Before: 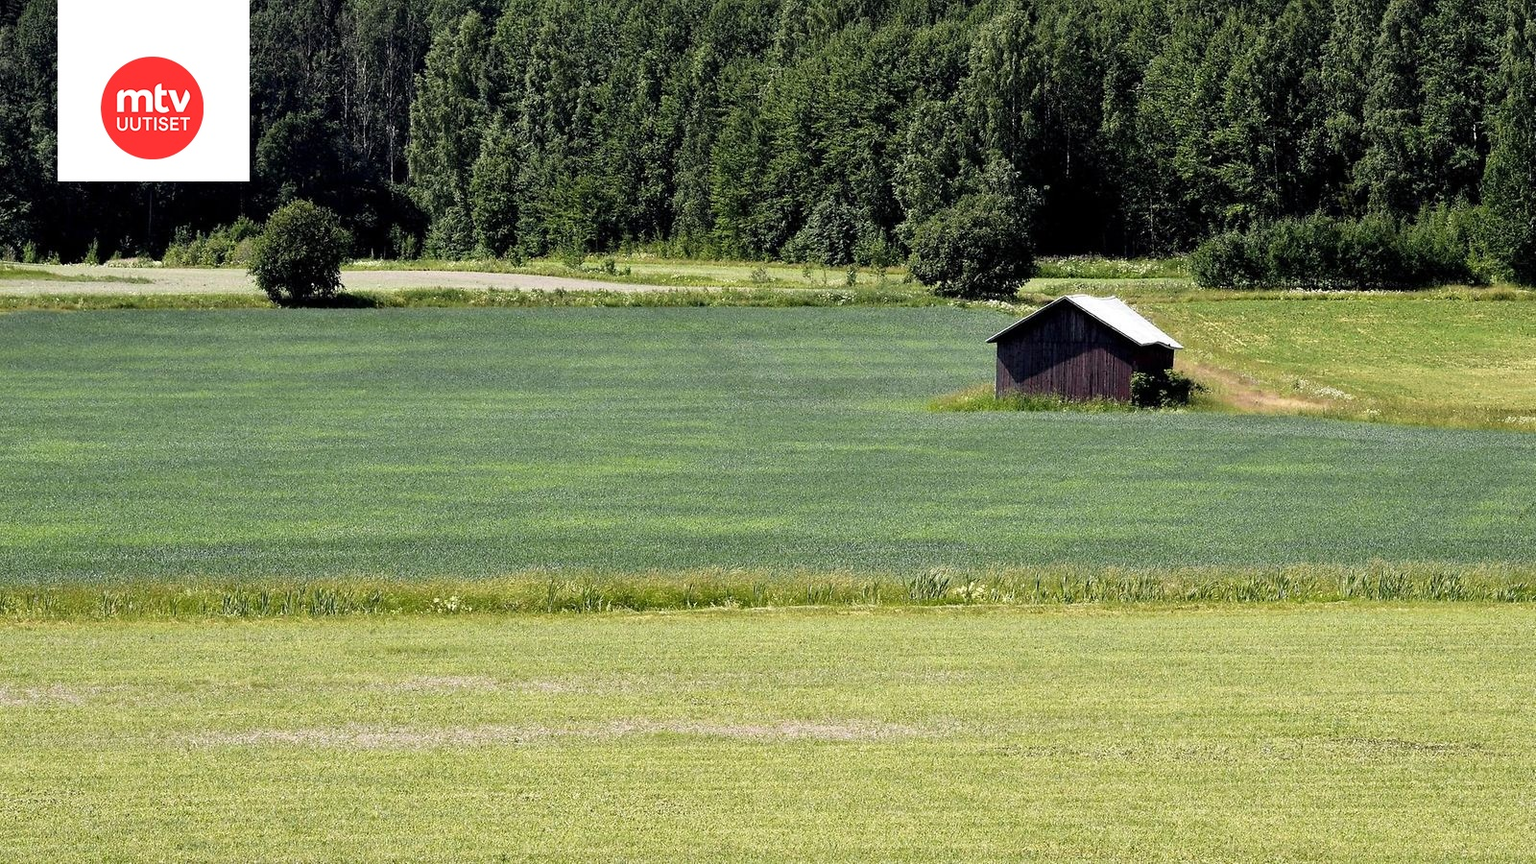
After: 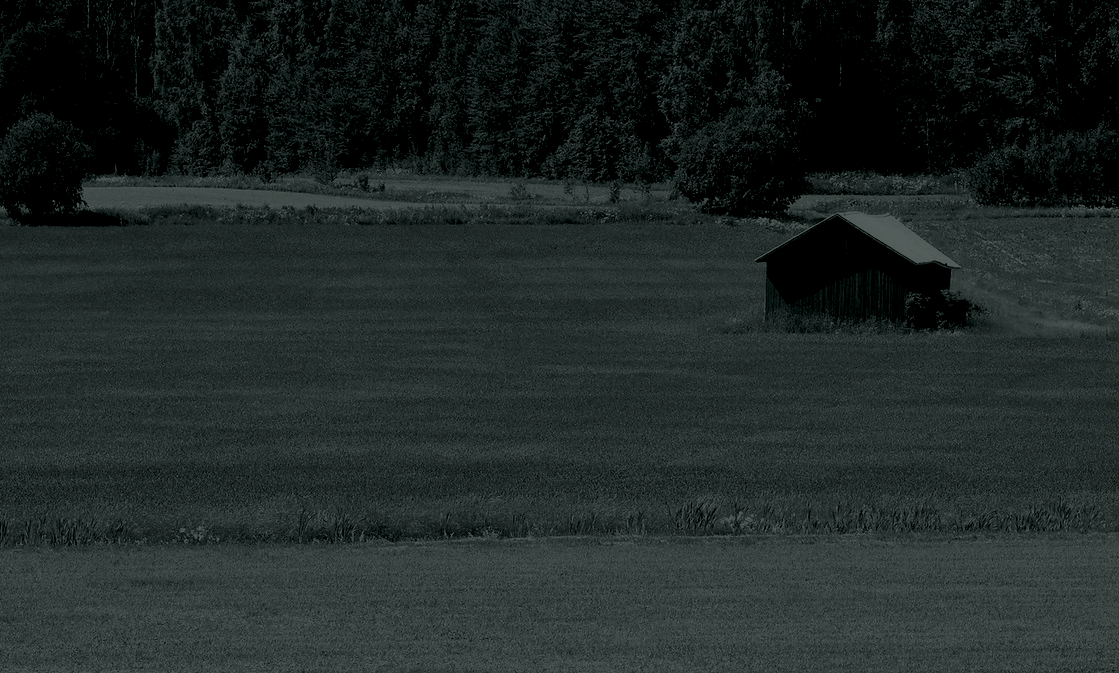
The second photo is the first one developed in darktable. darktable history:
crop and rotate: left 17.046%, top 10.659%, right 12.989%, bottom 14.553%
colorize: hue 90°, saturation 19%, lightness 1.59%, version 1
